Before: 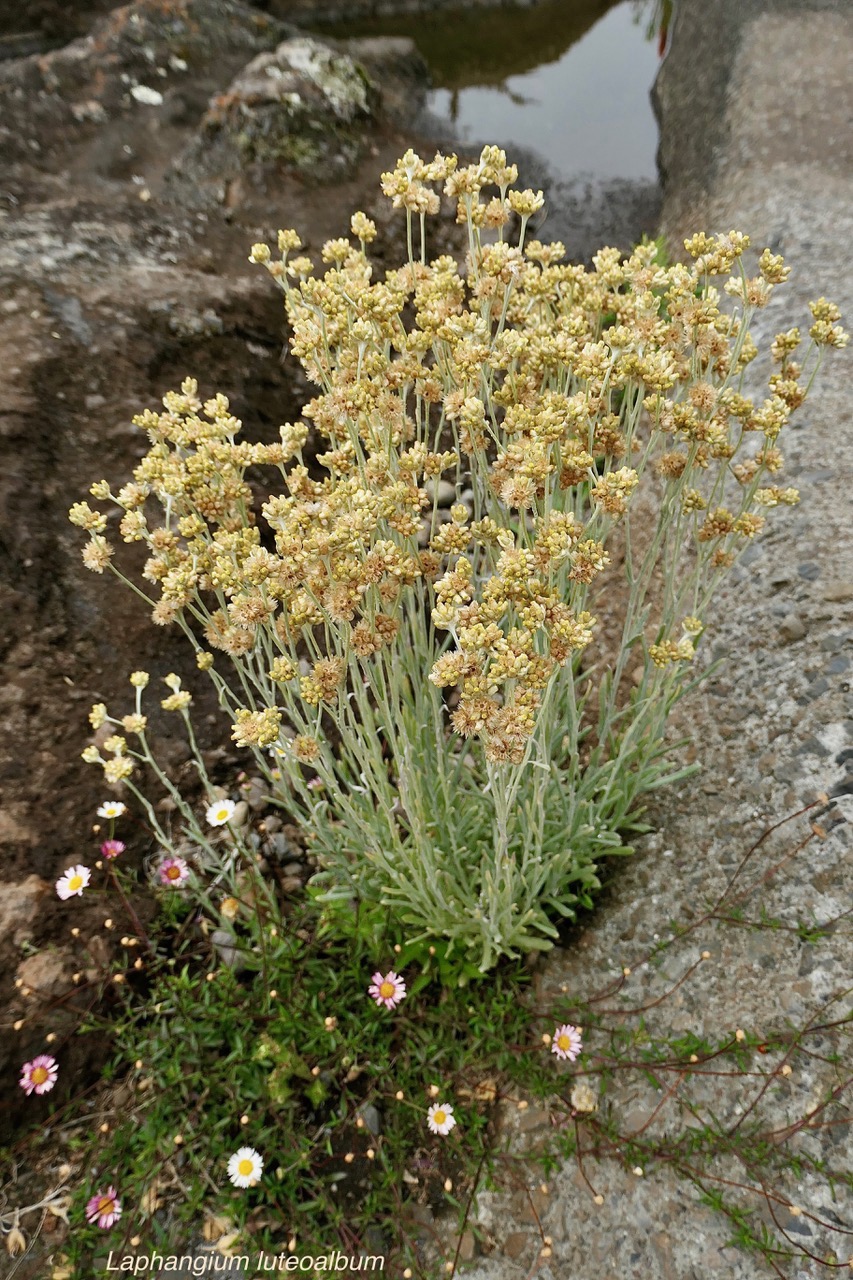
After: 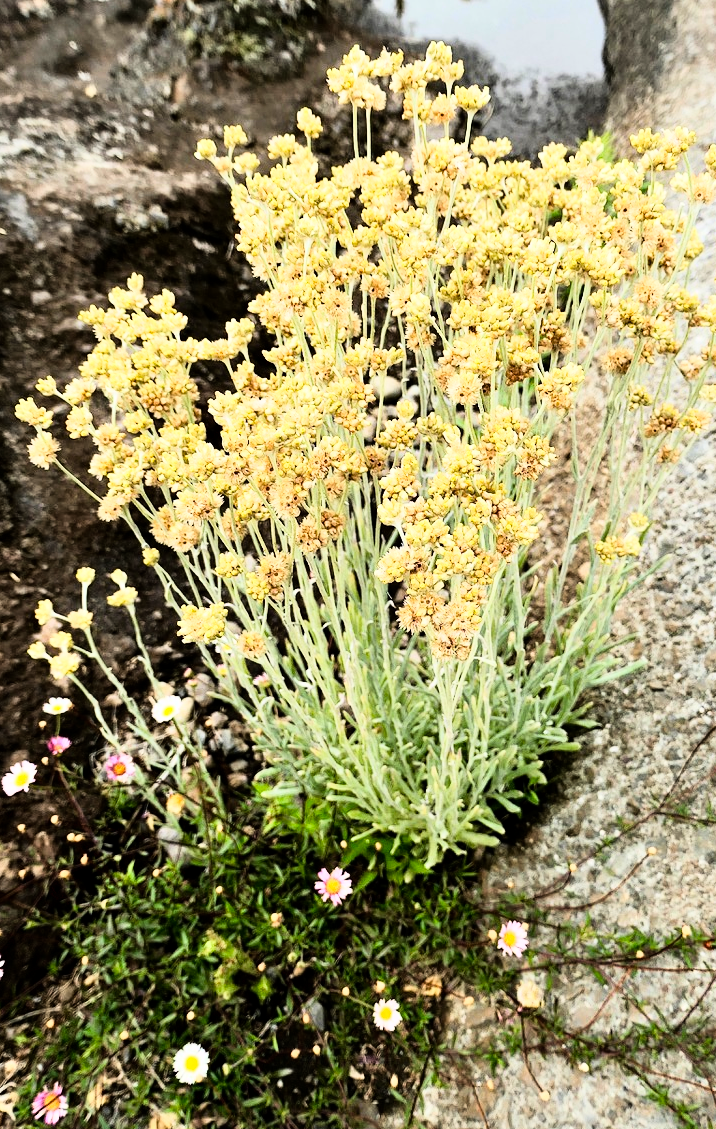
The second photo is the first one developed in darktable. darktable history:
crop: left 6.446%, top 8.188%, right 9.538%, bottom 3.548%
rgb curve: curves: ch0 [(0, 0) (0.21, 0.15) (0.24, 0.21) (0.5, 0.75) (0.75, 0.96) (0.89, 0.99) (1, 1)]; ch1 [(0, 0.02) (0.21, 0.13) (0.25, 0.2) (0.5, 0.67) (0.75, 0.9) (0.89, 0.97) (1, 1)]; ch2 [(0, 0.02) (0.21, 0.13) (0.25, 0.2) (0.5, 0.67) (0.75, 0.9) (0.89, 0.97) (1, 1)], compensate middle gray true
